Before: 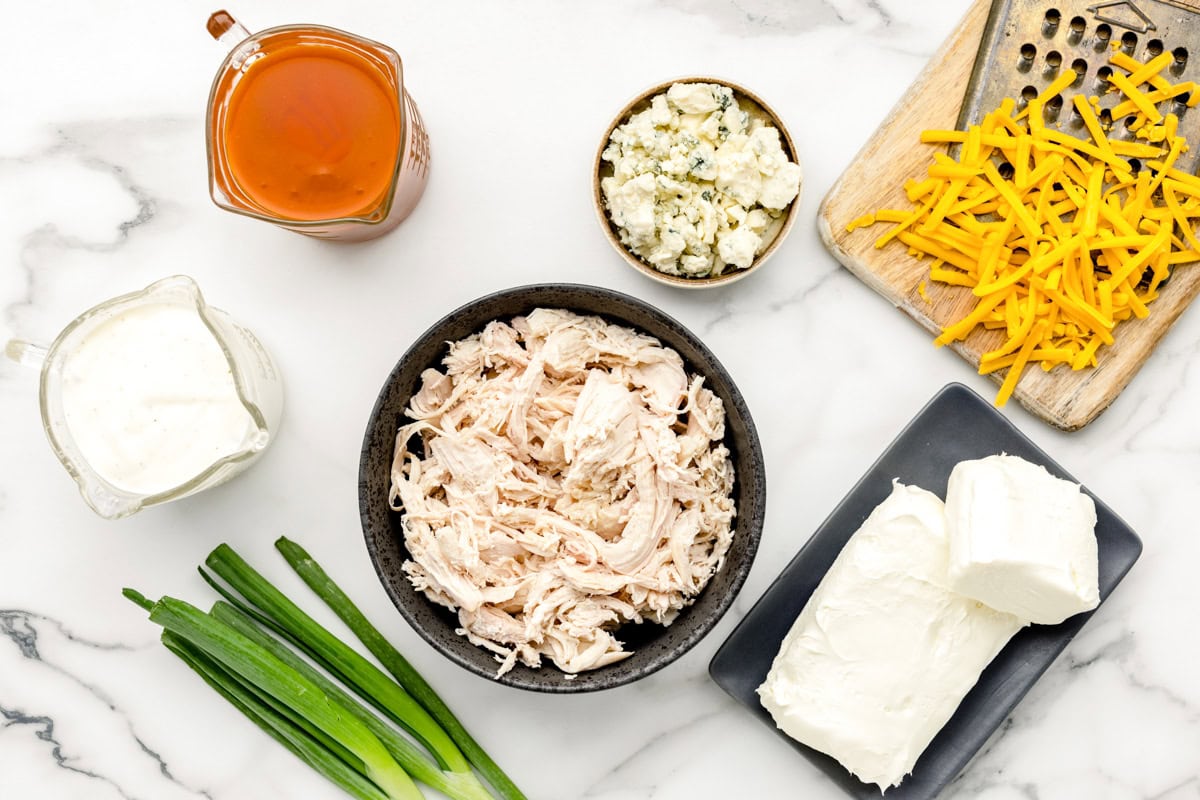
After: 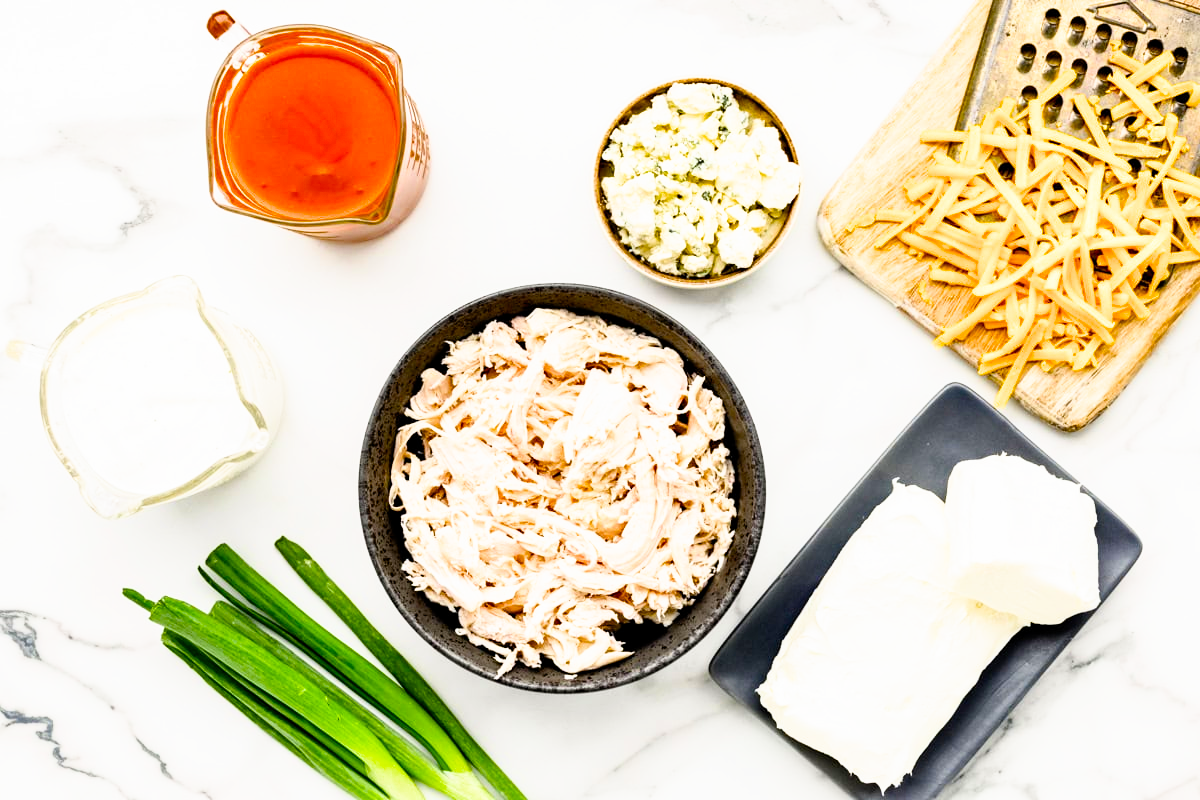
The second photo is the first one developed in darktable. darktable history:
exposure: exposure 0.561 EV, compensate highlight preservation false
filmic rgb: black relative exposure -16 EV, white relative exposure 4.01 EV, target black luminance 0%, hardness 7.56, latitude 73.2%, contrast 0.906, highlights saturation mix 10.47%, shadows ↔ highlights balance -0.371%, color science v5 (2021), contrast in shadows safe, contrast in highlights safe
color balance rgb: linear chroma grading › global chroma 7.782%, perceptual saturation grading › global saturation 20%, perceptual saturation grading › highlights -25.721%, perceptual saturation grading › shadows 23.918%, perceptual brilliance grading › highlights 14.086%, perceptual brilliance grading › shadows -18.229%, contrast 4.896%
